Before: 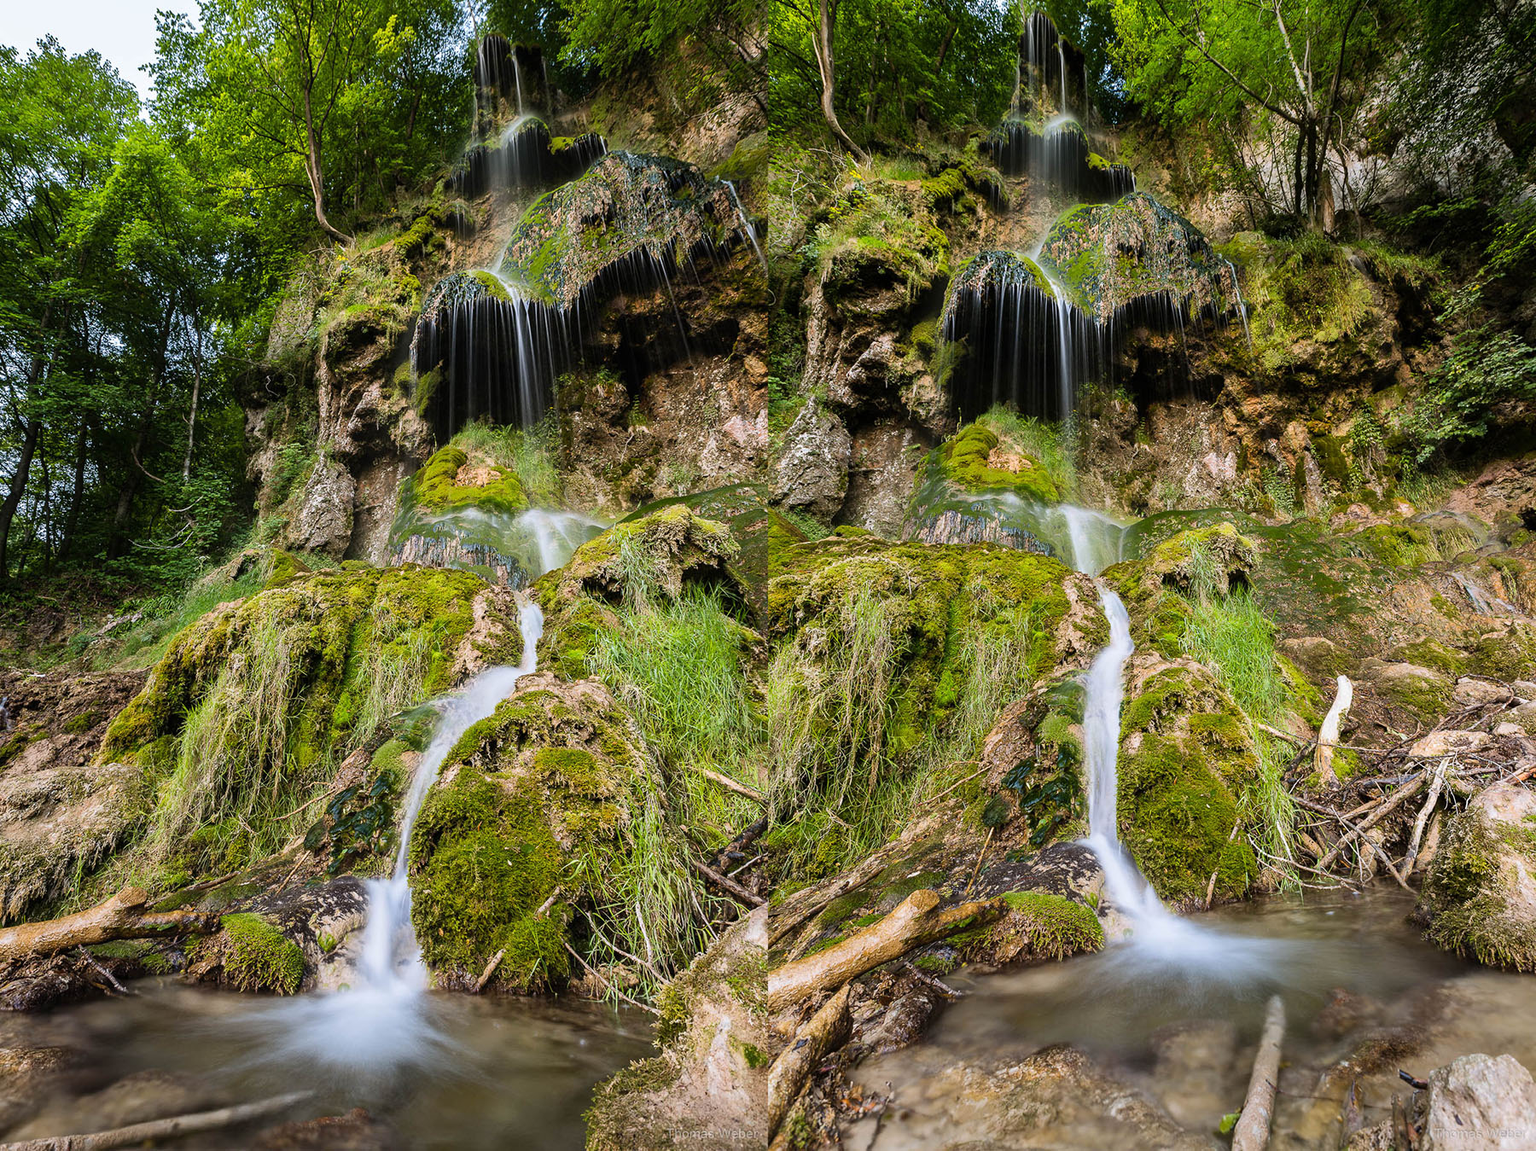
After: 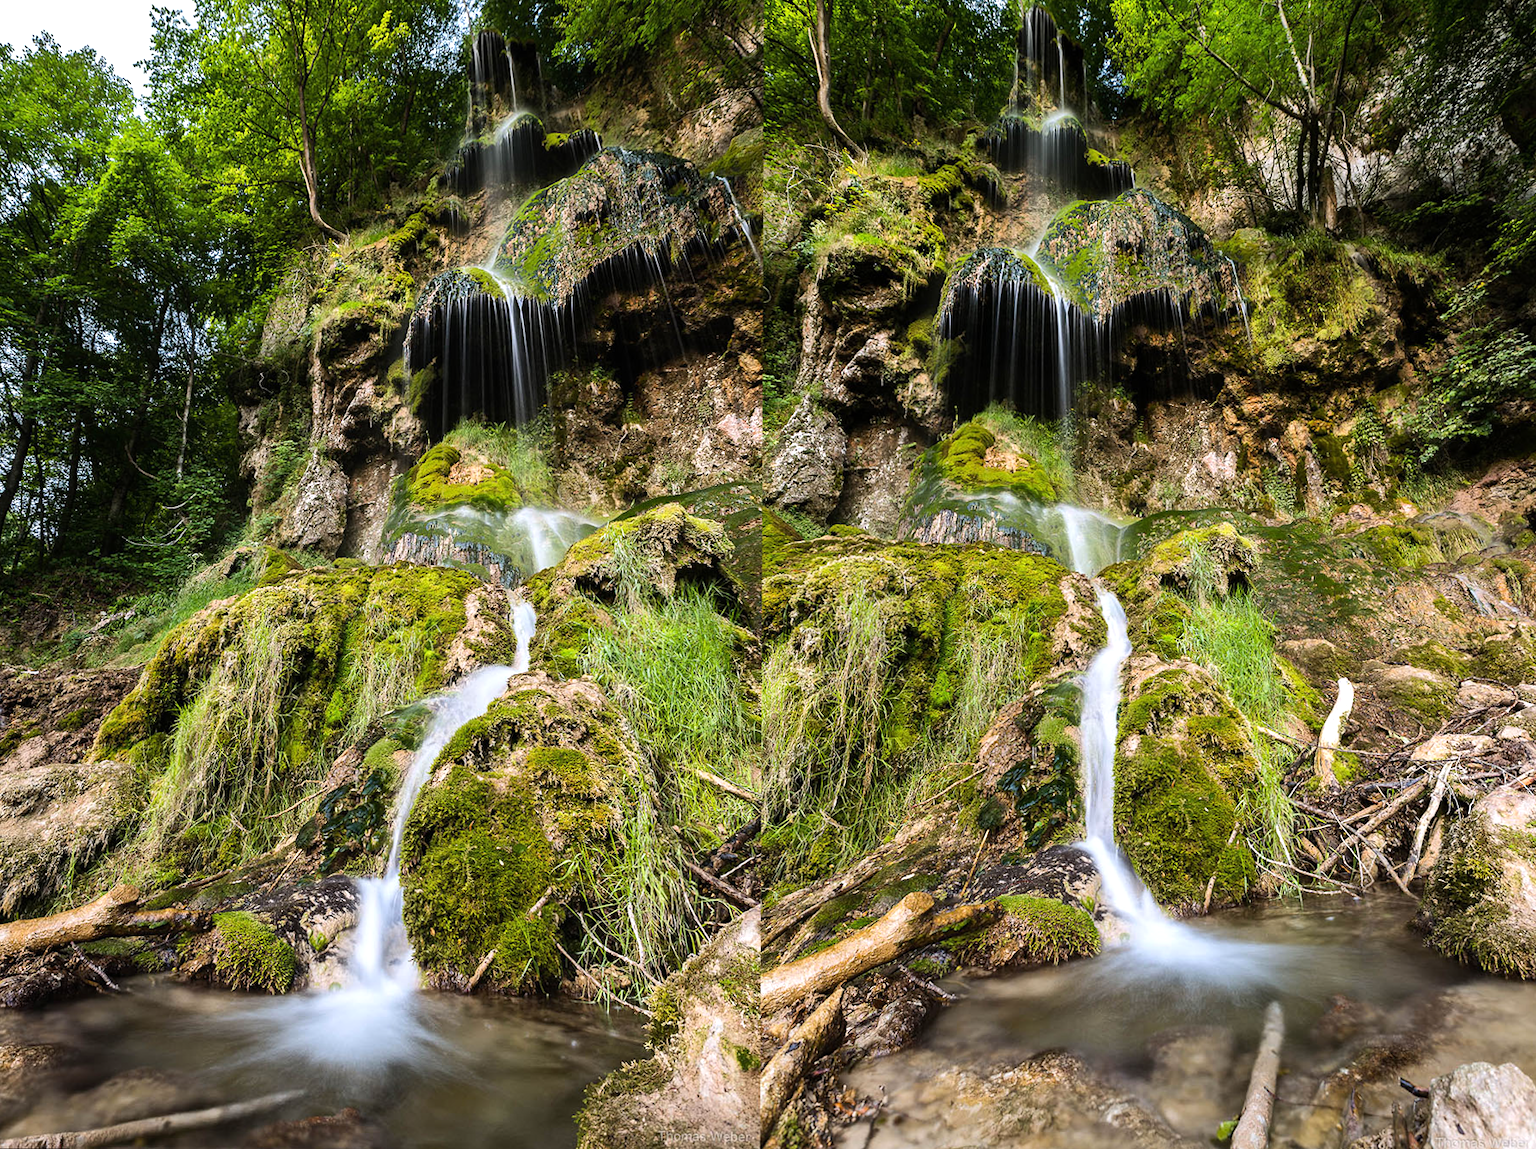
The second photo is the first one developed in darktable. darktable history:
tone equalizer: -8 EV -0.417 EV, -7 EV -0.389 EV, -6 EV -0.333 EV, -5 EV -0.222 EV, -3 EV 0.222 EV, -2 EV 0.333 EV, -1 EV 0.389 EV, +0 EV 0.417 EV, edges refinement/feathering 500, mask exposure compensation -1.57 EV, preserve details no
rotate and perspective: rotation 0.192°, lens shift (horizontal) -0.015, crop left 0.005, crop right 0.996, crop top 0.006, crop bottom 0.99
